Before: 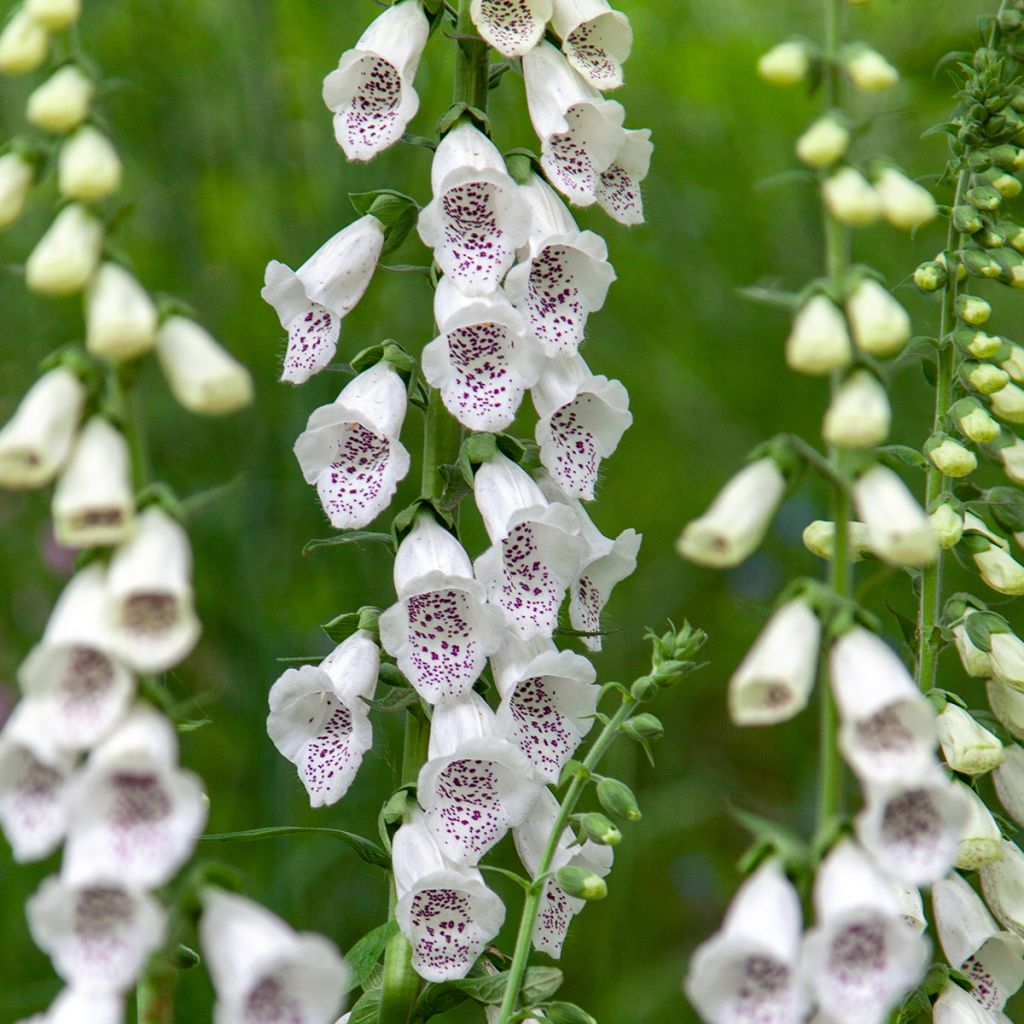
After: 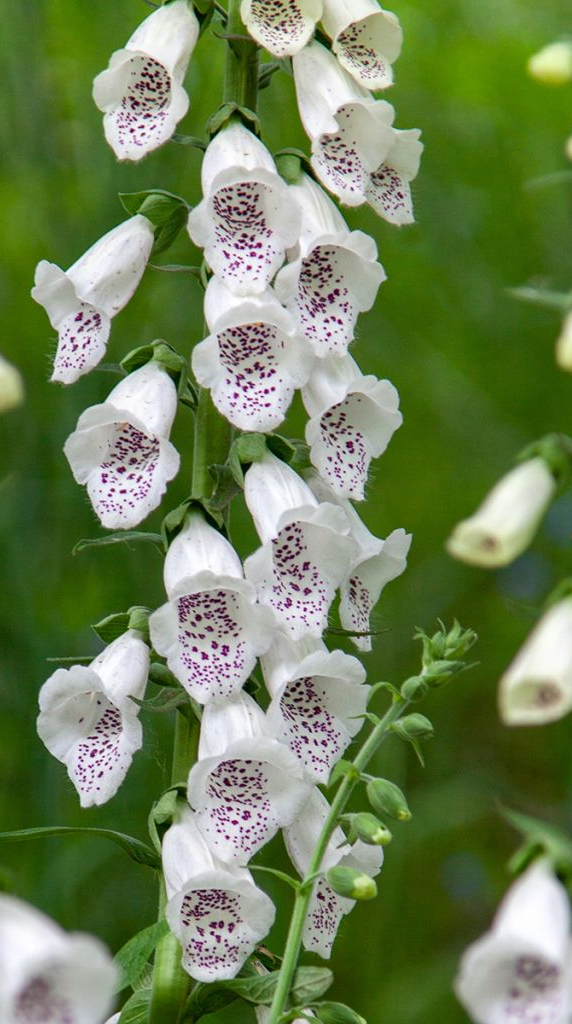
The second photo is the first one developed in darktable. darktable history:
crop and rotate: left 22.558%, right 21.56%
